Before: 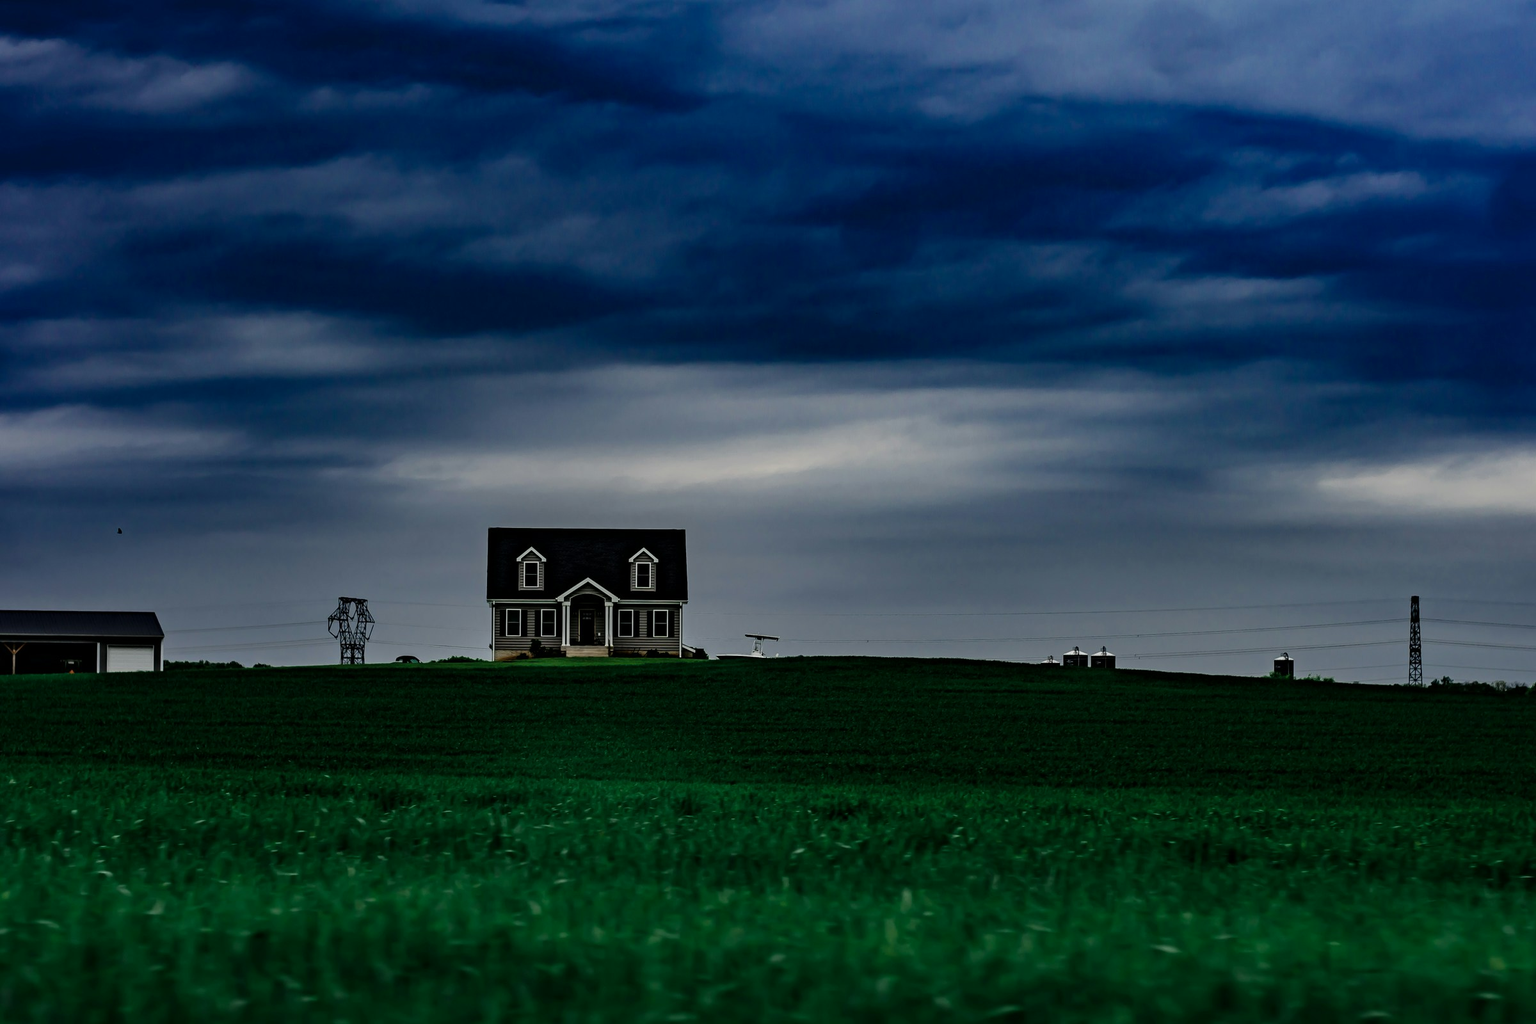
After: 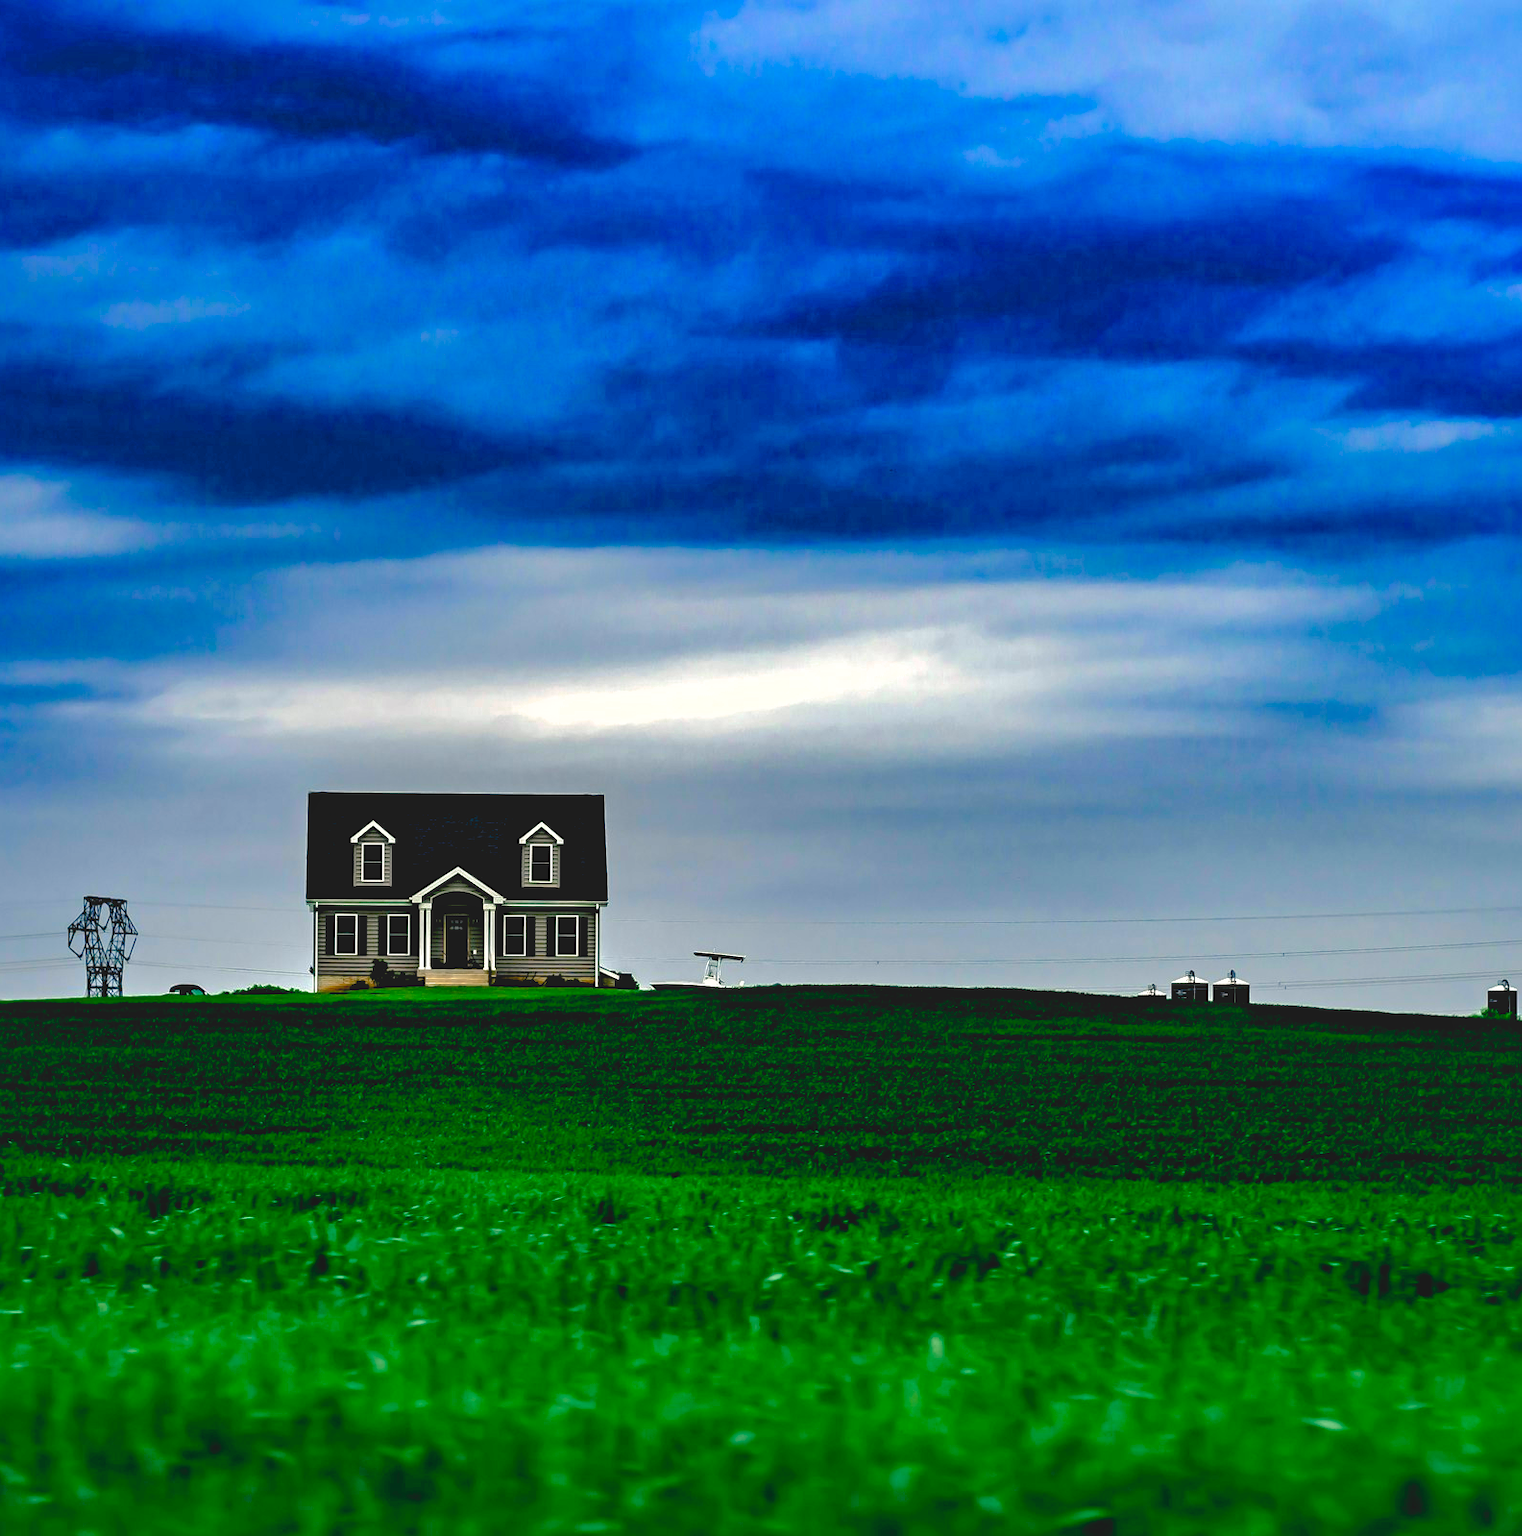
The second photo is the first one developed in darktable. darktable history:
shadows and highlights: highlights -60
color zones: curves: ch0 [(0, 0.5) (0.143, 0.5) (0.286, 0.456) (0.429, 0.5) (0.571, 0.5) (0.714, 0.5) (0.857, 0.5) (1, 0.5)]; ch1 [(0, 0.5) (0.143, 0.5) (0.286, 0.422) (0.429, 0.5) (0.571, 0.5) (0.714, 0.5) (0.857, 0.5) (1, 0.5)]
color balance rgb: shadows lift › chroma 1%, shadows lift › hue 240.84°, highlights gain › chroma 2%, highlights gain › hue 73.2°, global offset › luminance -0.5%, perceptual saturation grading › global saturation 20%, perceptual saturation grading › highlights -25%, perceptual saturation grading › shadows 50%, global vibrance 25.26%
exposure: black level correction 0.001, exposure 1.735 EV, compensate highlight preservation false
contrast brightness saturation: contrast -0.1, brightness 0.05, saturation 0.08
tone equalizer: on, module defaults
crop and rotate: left 18.442%, right 15.508%
